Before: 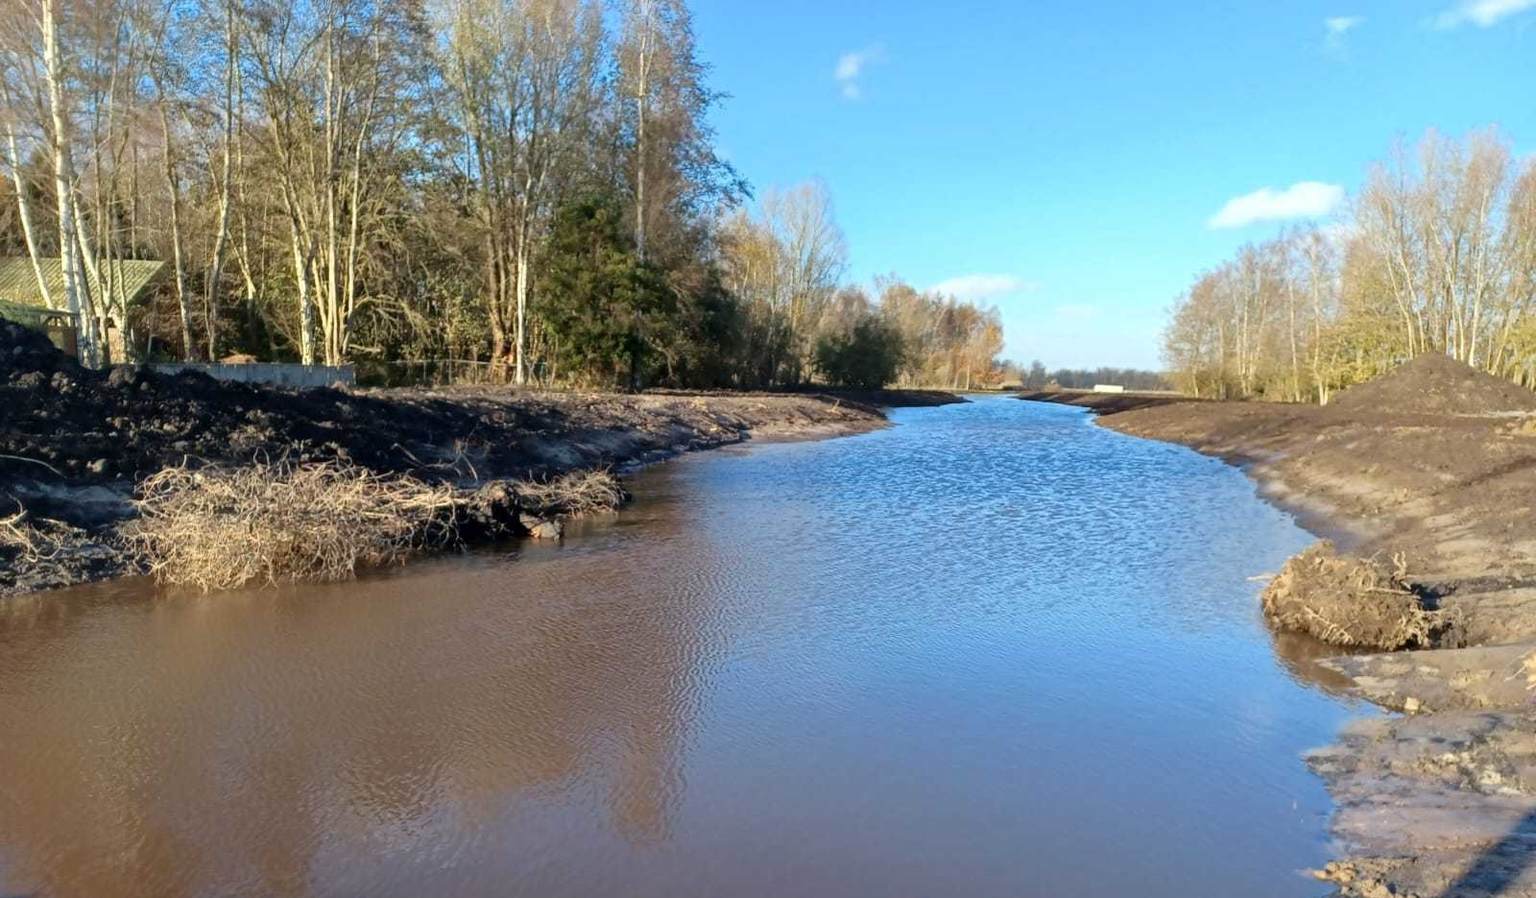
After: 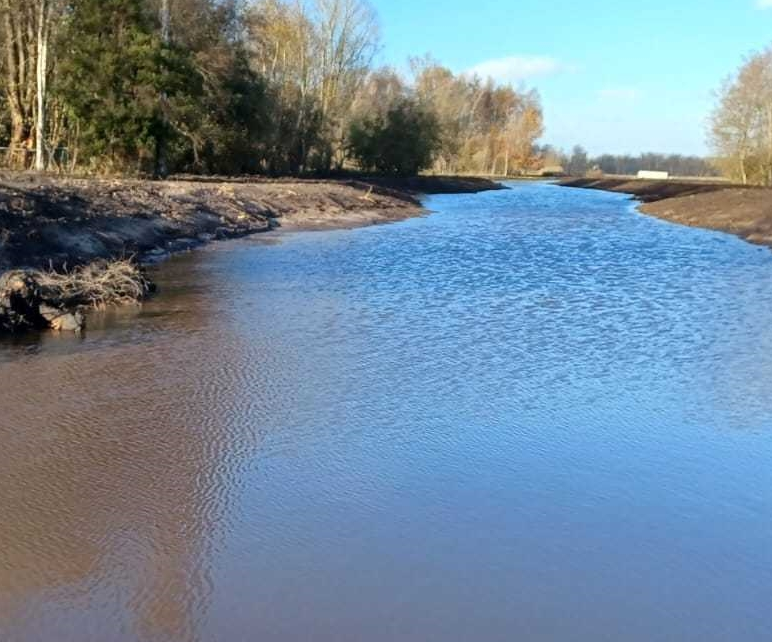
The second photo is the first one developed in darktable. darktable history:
crop: left 31.379%, top 24.658%, right 20.326%, bottom 6.628%
rgb curve: mode RGB, independent channels
